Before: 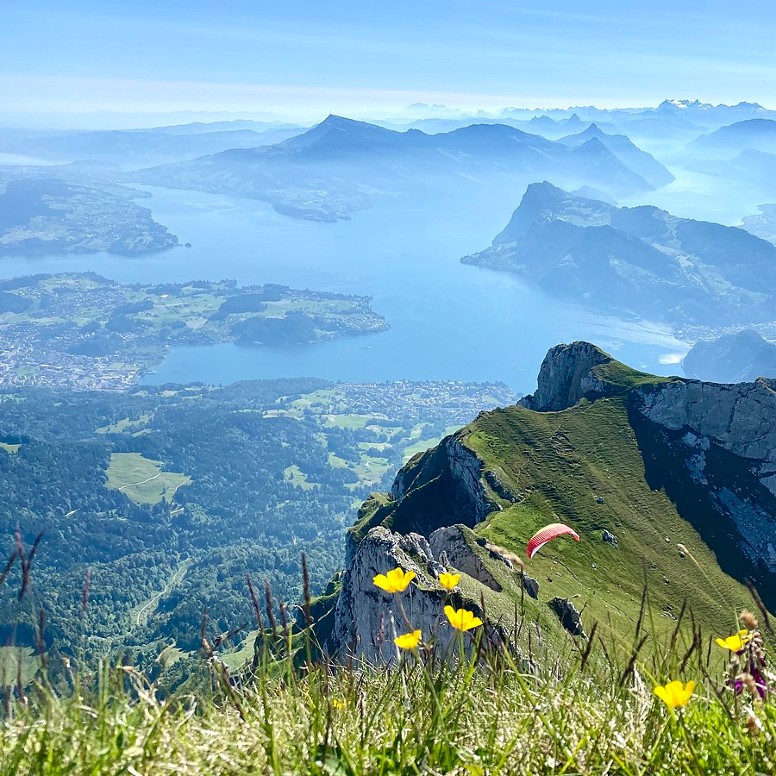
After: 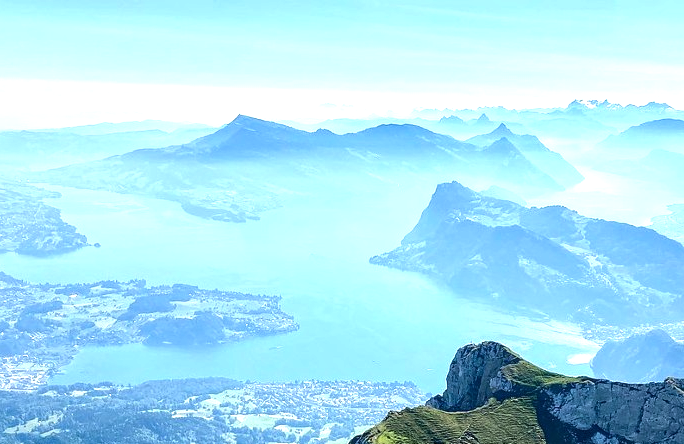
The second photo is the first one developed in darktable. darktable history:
tone equalizer: -8 EV -0.417 EV, -7 EV -0.389 EV, -6 EV -0.333 EV, -5 EV -0.222 EV, -3 EV 0.222 EV, -2 EV 0.333 EV, -1 EV 0.389 EV, +0 EV 0.417 EV, edges refinement/feathering 500, mask exposure compensation -1.57 EV, preserve details no
exposure: exposure 0.376 EV, compensate highlight preservation false
crop and rotate: left 11.812%, bottom 42.776%
local contrast: detail 130%
